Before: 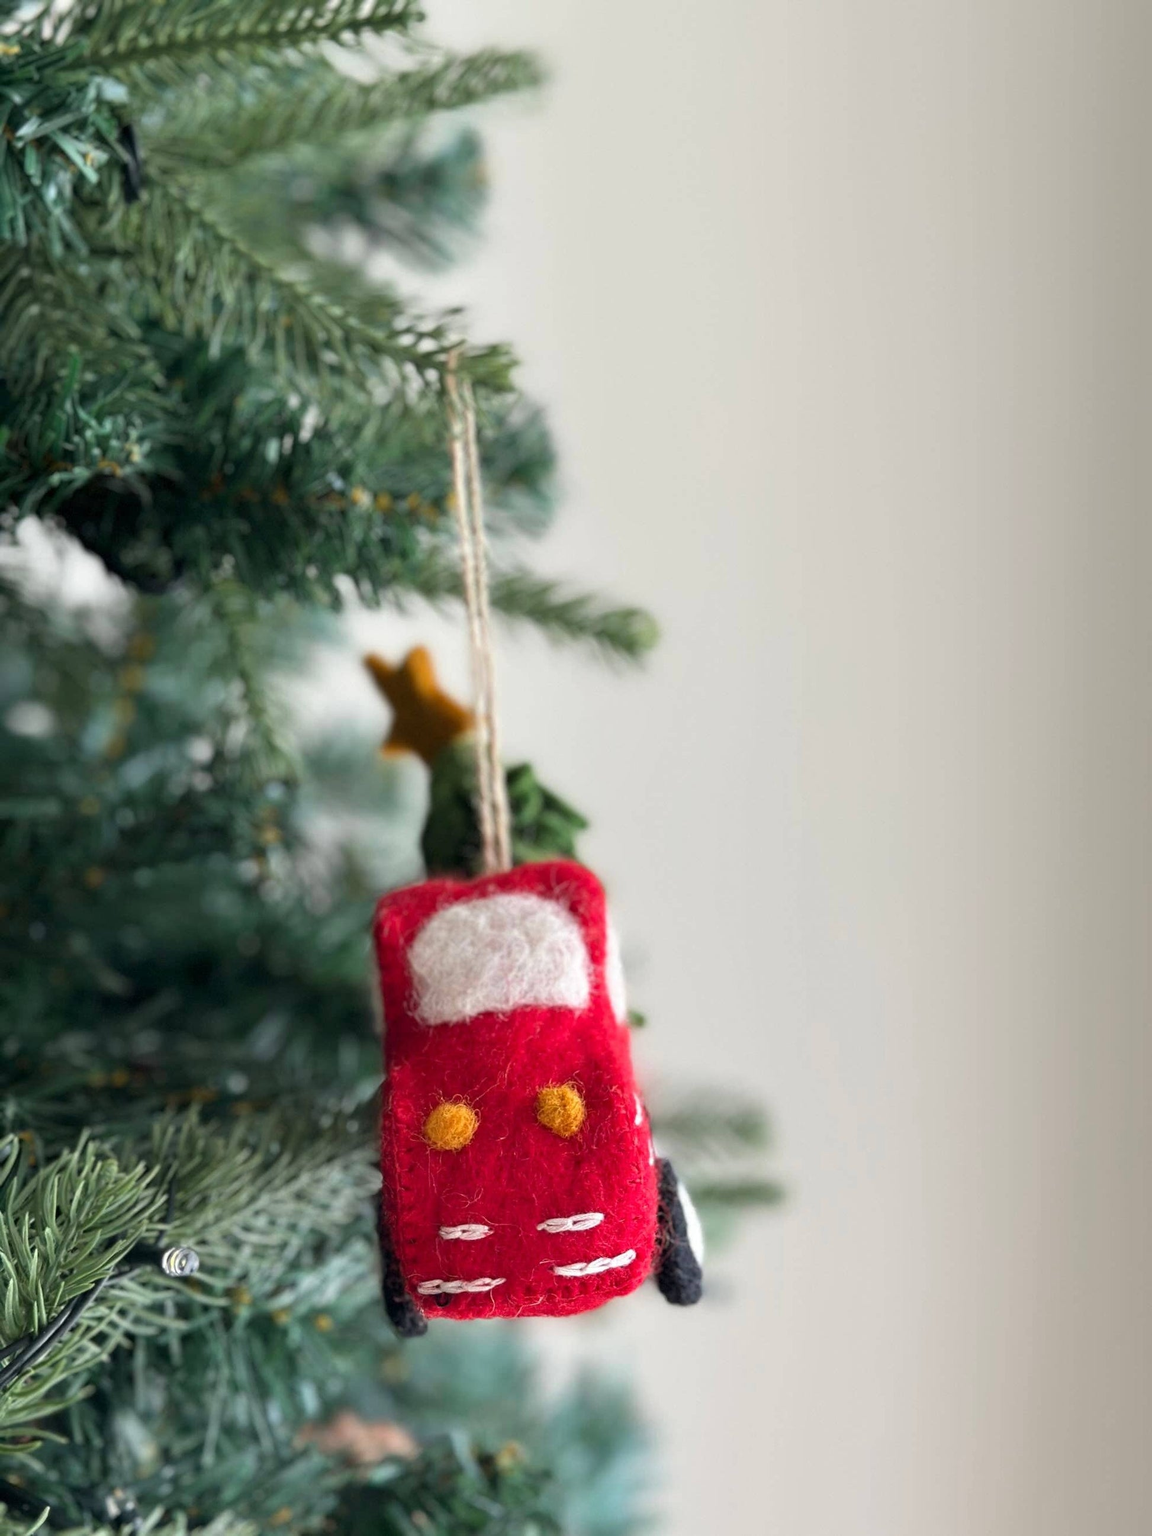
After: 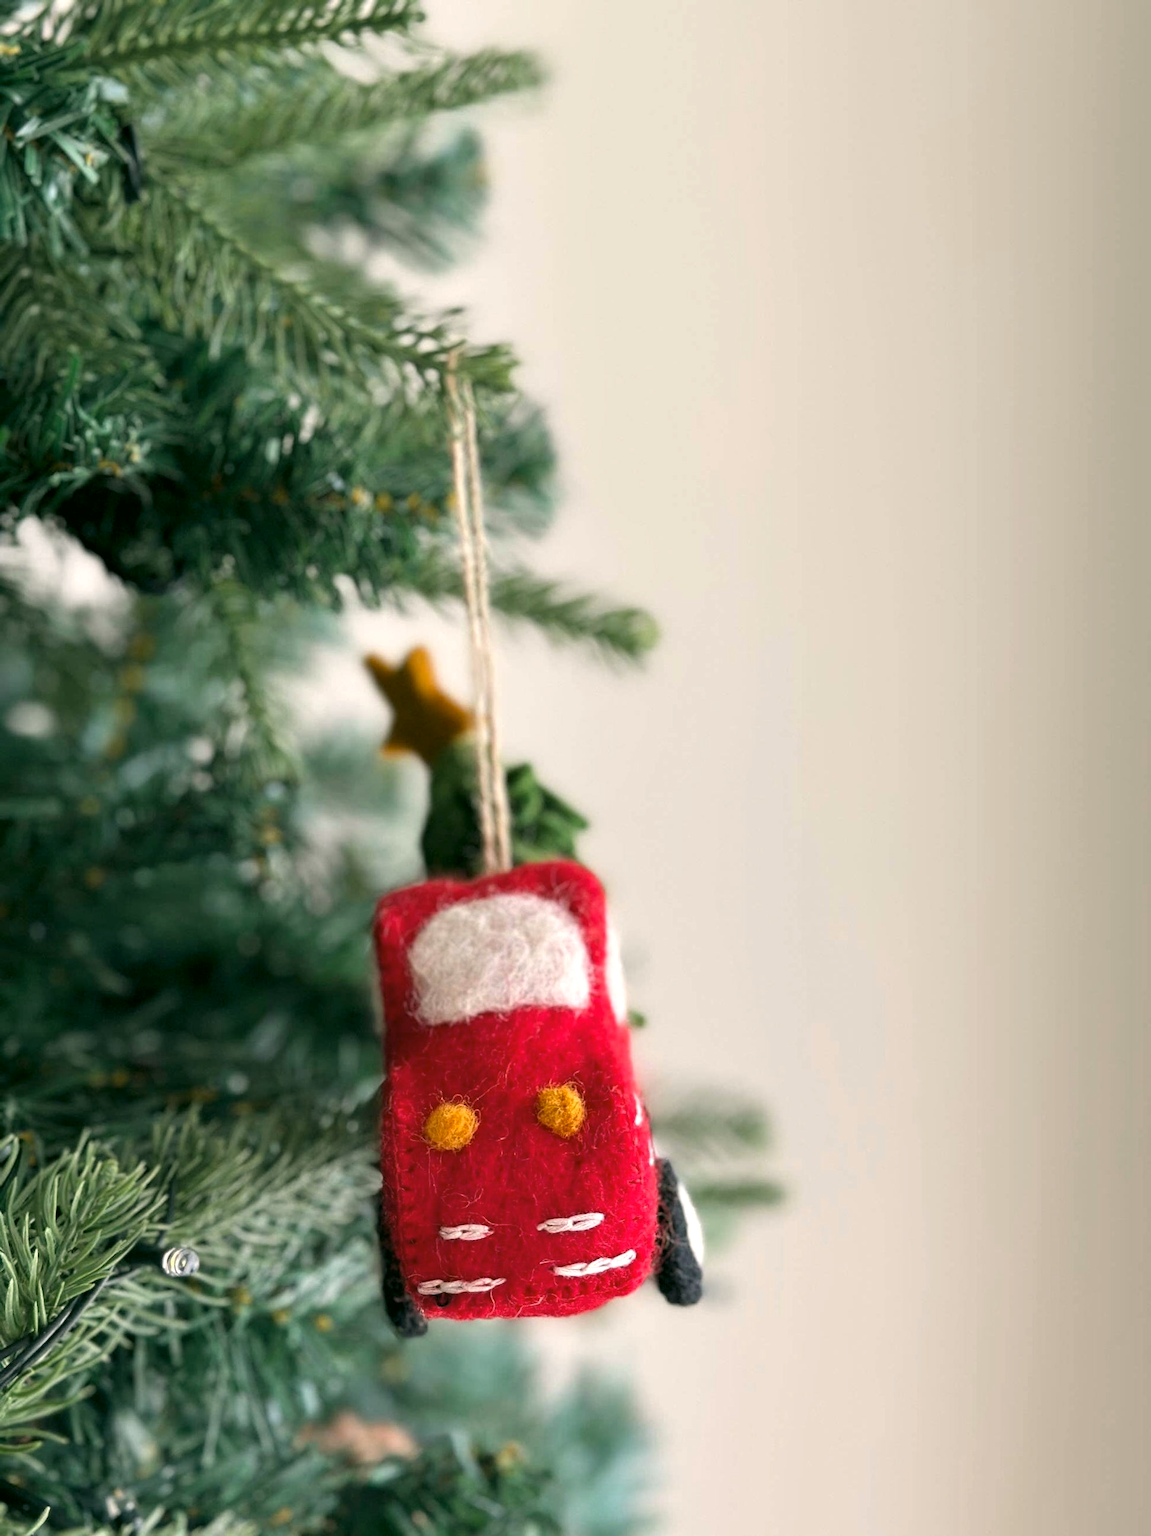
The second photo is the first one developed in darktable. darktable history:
levels: levels [0.016, 0.484, 0.953]
color correction: highlights a* 4.02, highlights b* 4.98, shadows a* -7.55, shadows b* 4.98
